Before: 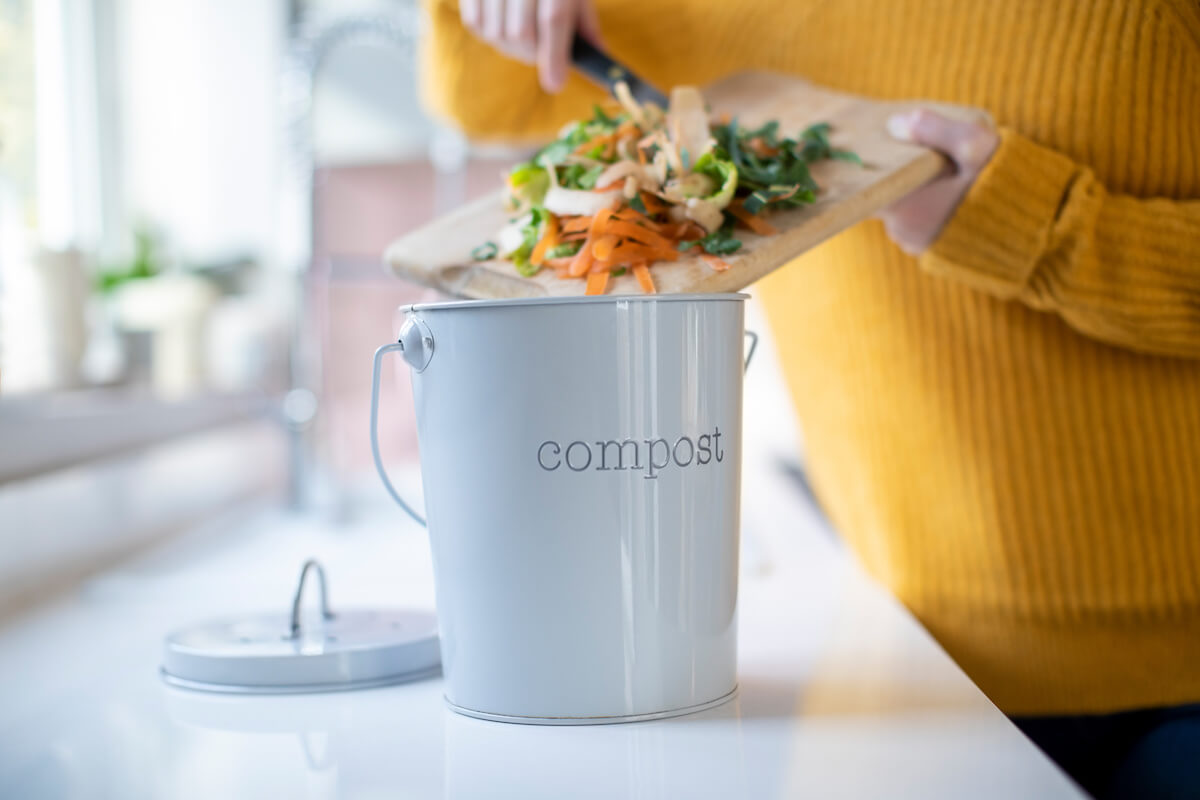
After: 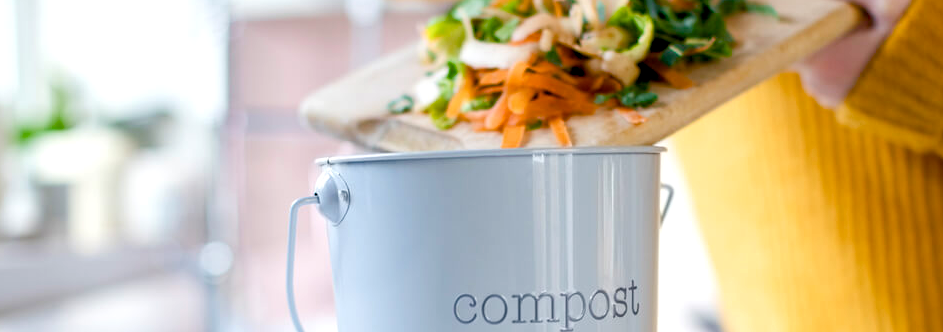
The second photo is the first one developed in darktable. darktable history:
color balance rgb: shadows lift › luminance -9.41%, highlights gain › luminance 17.6%, global offset › luminance -1.45%, perceptual saturation grading › highlights -17.77%, perceptual saturation grading › mid-tones 33.1%, perceptual saturation grading › shadows 50.52%, global vibrance 24.22%
crop: left 7.036%, top 18.398%, right 14.379%, bottom 40.043%
